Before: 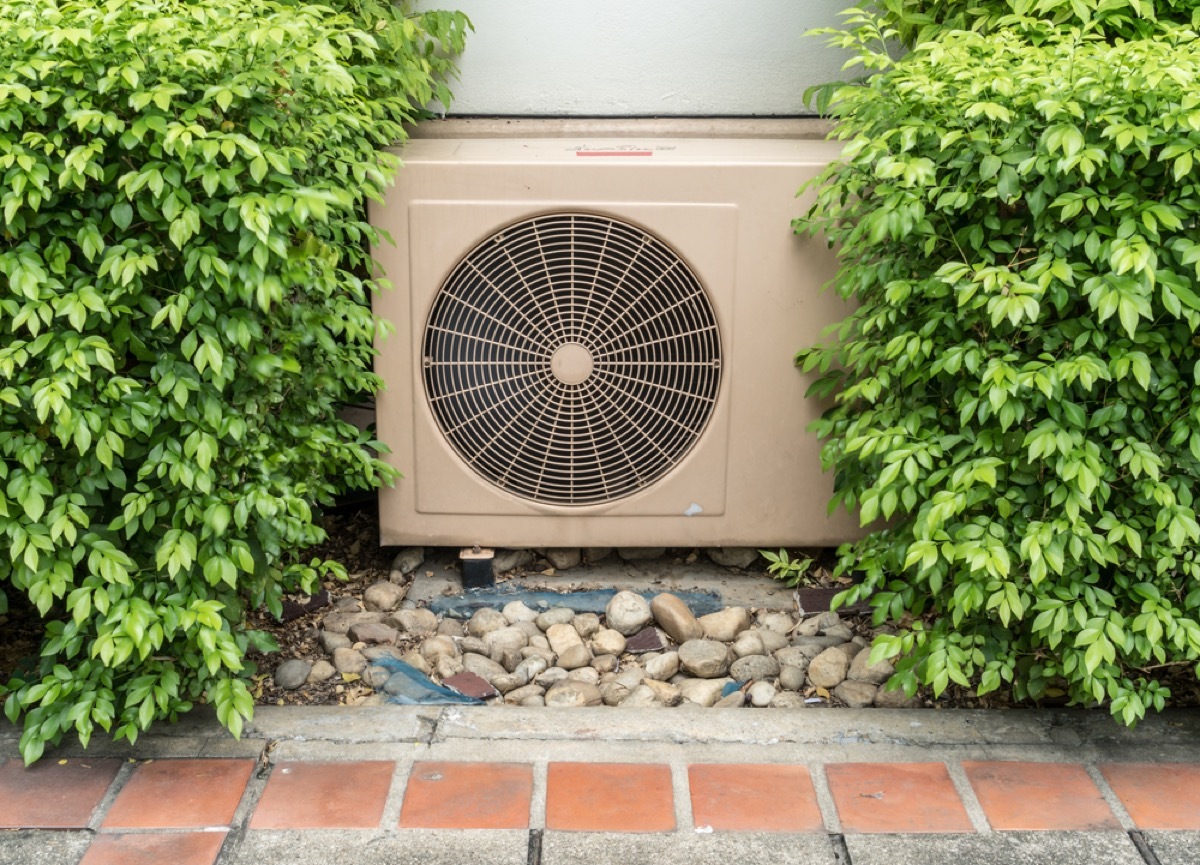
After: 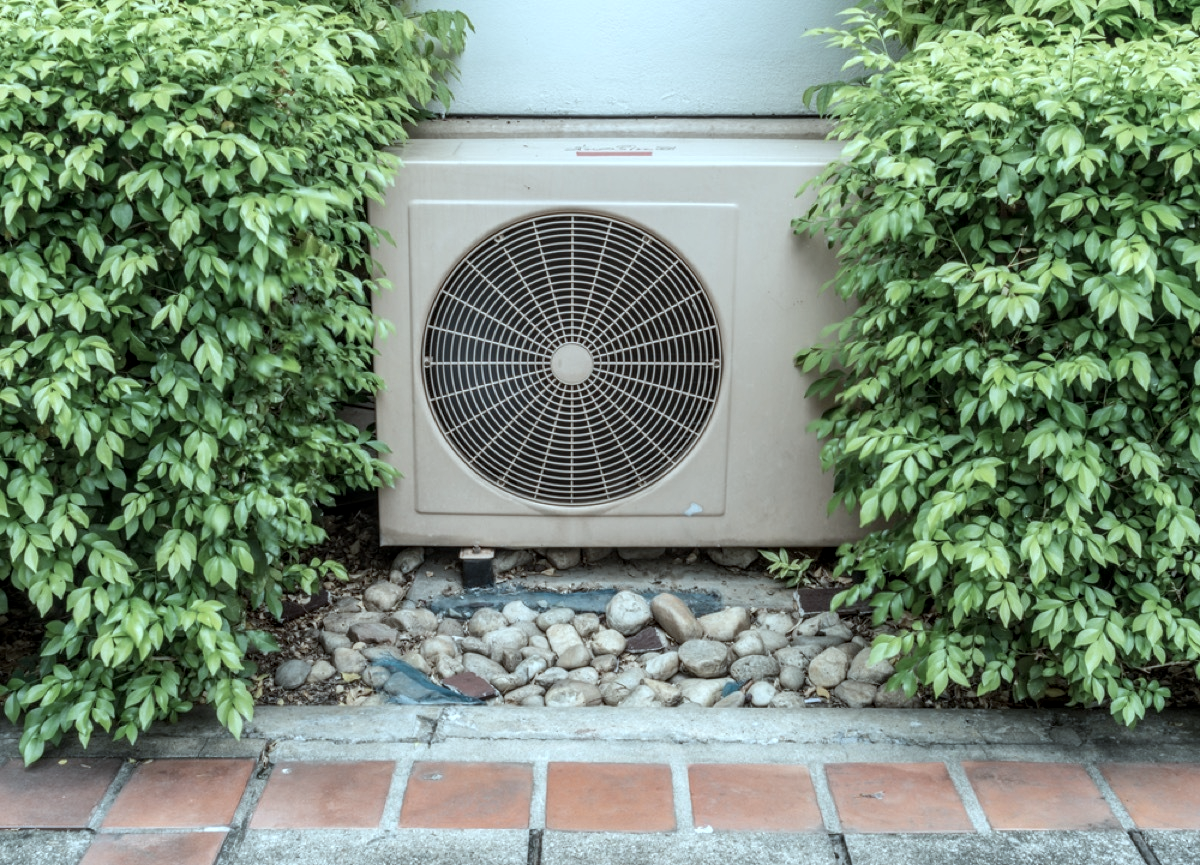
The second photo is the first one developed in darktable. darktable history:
color correction: highlights a* -12.64, highlights b* -18.1, saturation 0.7
local contrast: on, module defaults
